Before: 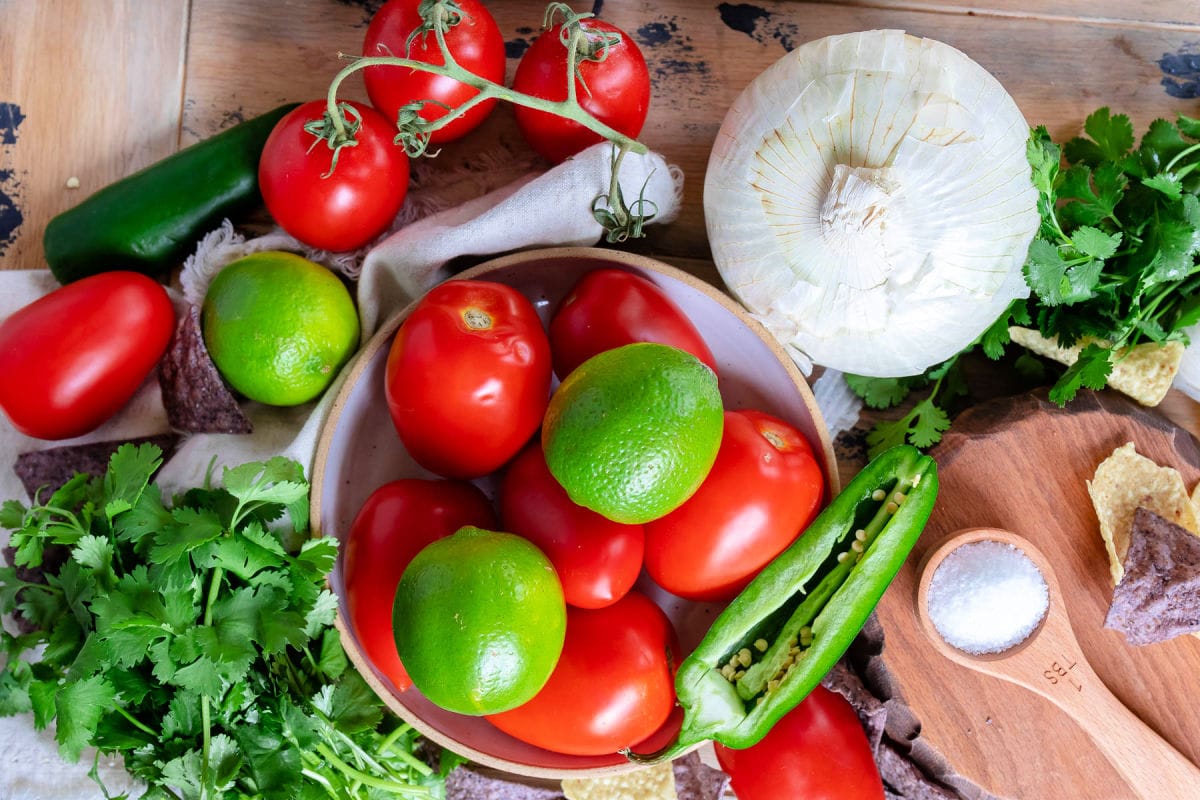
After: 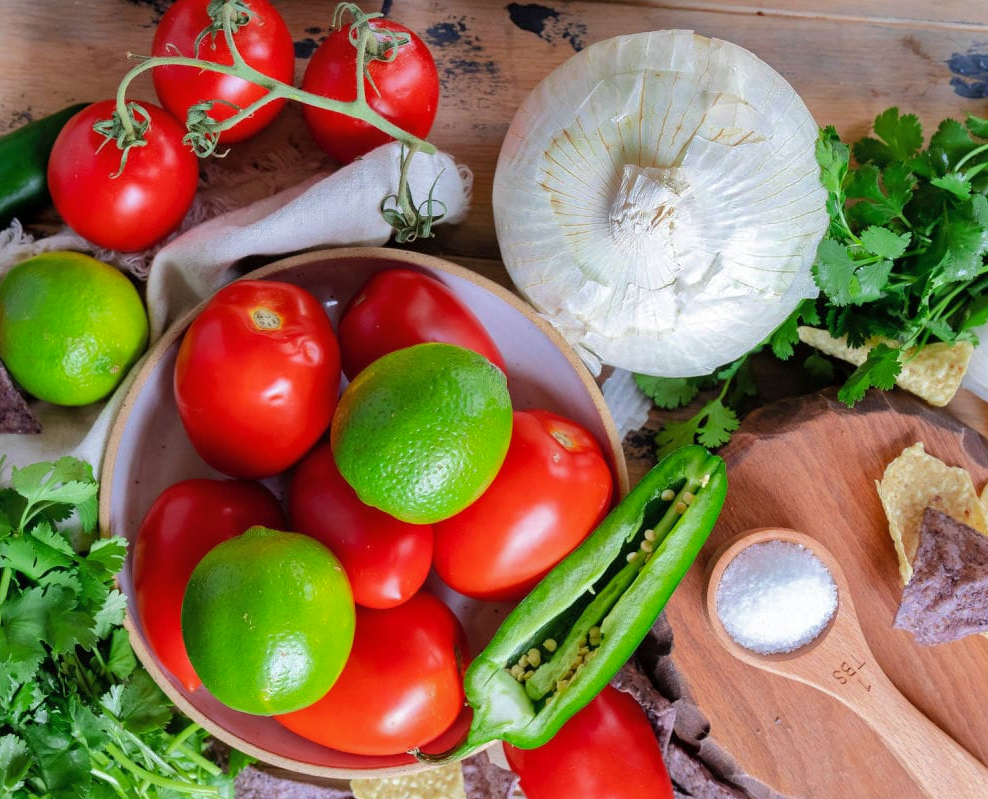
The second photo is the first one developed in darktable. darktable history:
shadows and highlights: shadows 40.16, highlights -59.7
crop: left 17.599%, bottom 0.019%
